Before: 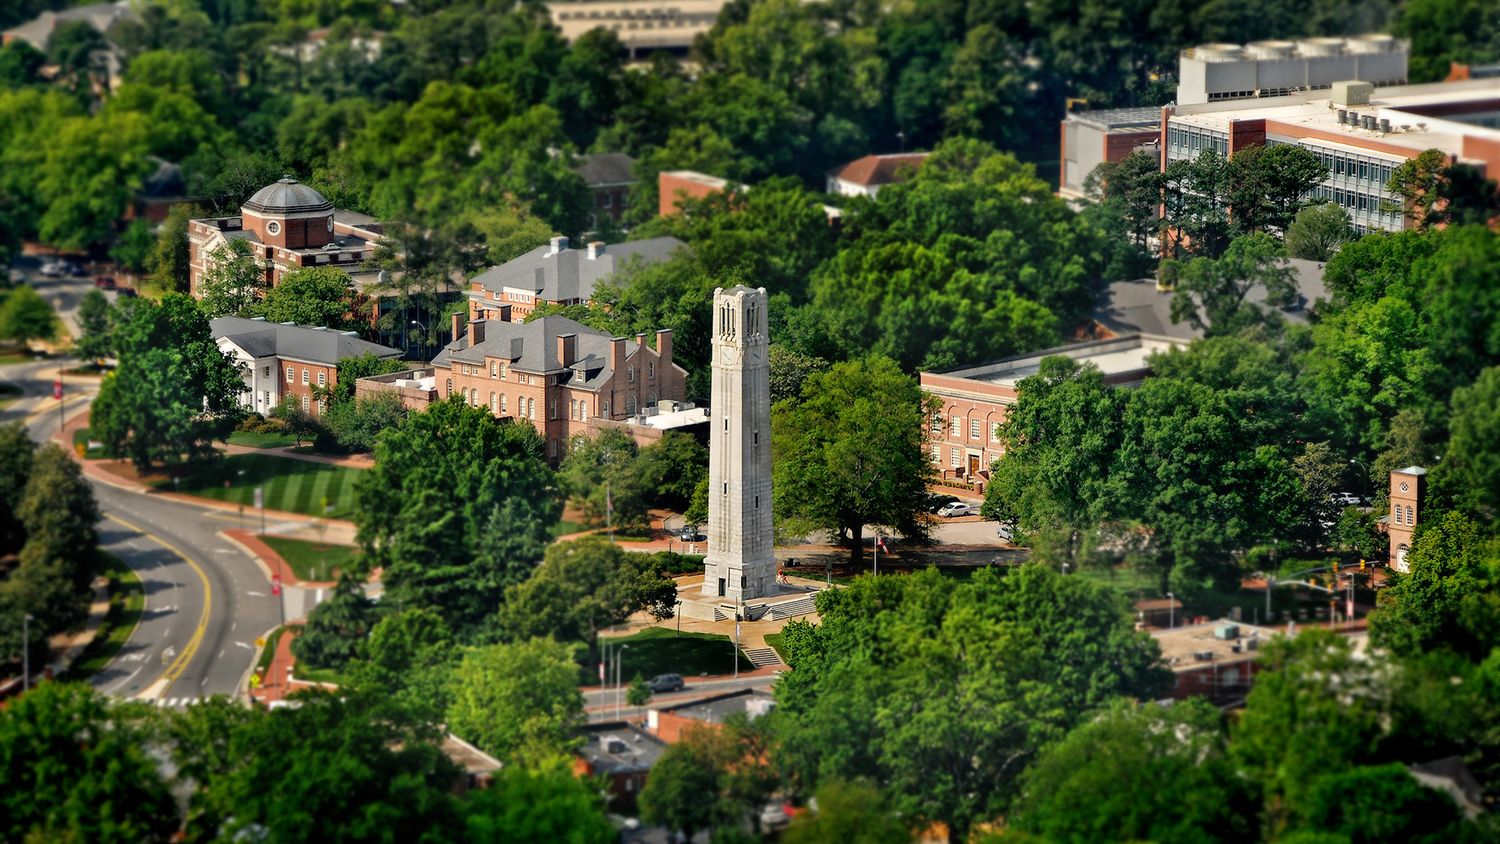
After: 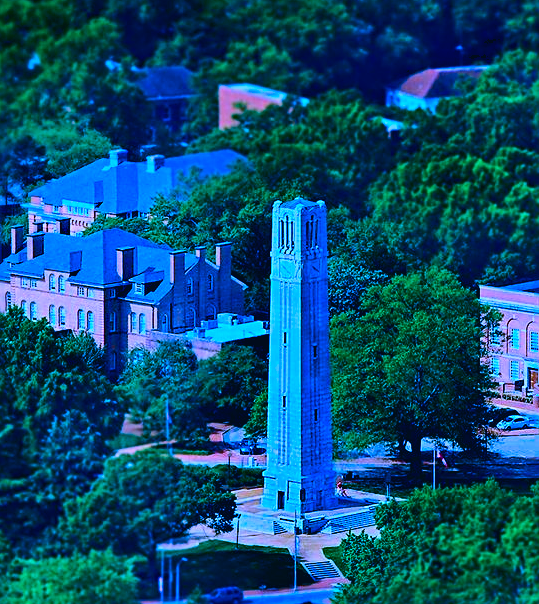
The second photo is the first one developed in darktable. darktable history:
color correction: highlights a* 10.34, highlights b* 14.41, shadows a* -9.89, shadows b* -14.89
shadows and highlights: shadows 30.85, highlights -0.007, soften with gaussian
sharpen: on, module defaults
haze removal: compatibility mode true, adaptive false
contrast brightness saturation: contrast 0.189, brightness -0.105, saturation 0.208
color balance rgb: highlights gain › chroma 2.075%, highlights gain › hue 291.42°, global offset › luminance 0.252%, perceptual saturation grading › global saturation 28.746%, perceptual saturation grading › mid-tones 12.692%, perceptual saturation grading › shadows 9.255%, global vibrance 20%
crop and rotate: left 29.412%, top 10.309%, right 34.646%, bottom 18.097%
color calibration: output R [1.003, 0.027, -0.041, 0], output G [-0.018, 1.043, -0.038, 0], output B [0.071, -0.086, 1.017, 0], illuminant as shot in camera, x 0.484, y 0.432, temperature 2430.28 K, saturation algorithm version 1 (2020)
